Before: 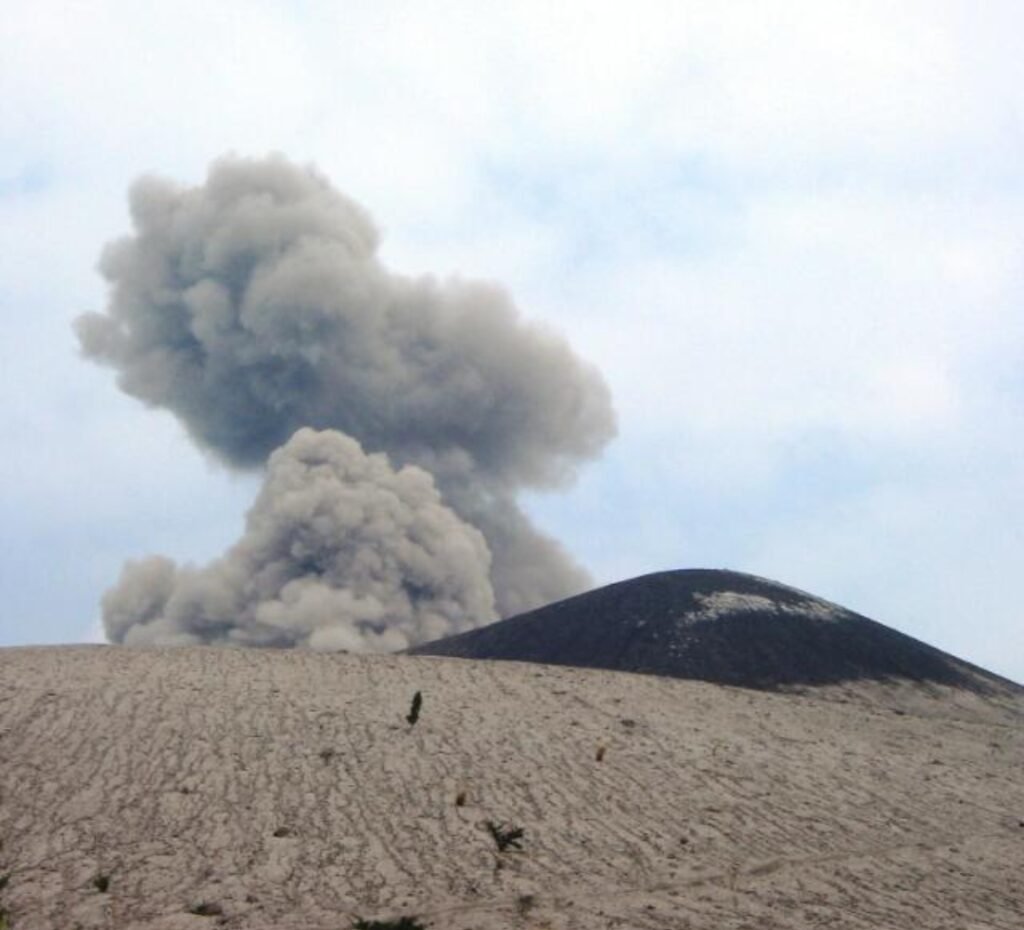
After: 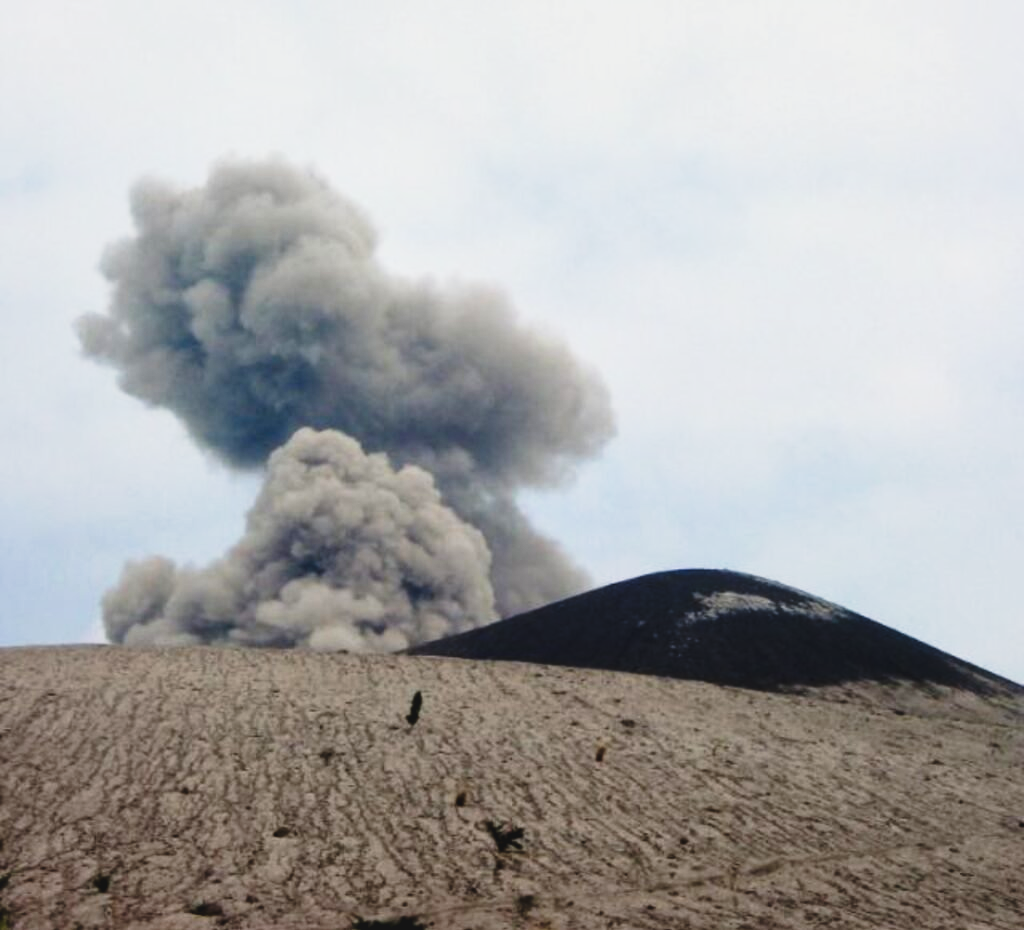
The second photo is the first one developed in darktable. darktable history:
tone curve: curves: ch0 [(0, 0.072) (0.249, 0.176) (0.518, 0.489) (0.832, 0.854) (1, 0.948)], preserve colors none
exposure: black level correction 0.017, exposure -0.009 EV, compensate highlight preservation false
local contrast: mode bilateral grid, contrast 21, coarseness 49, detail 119%, midtone range 0.2
